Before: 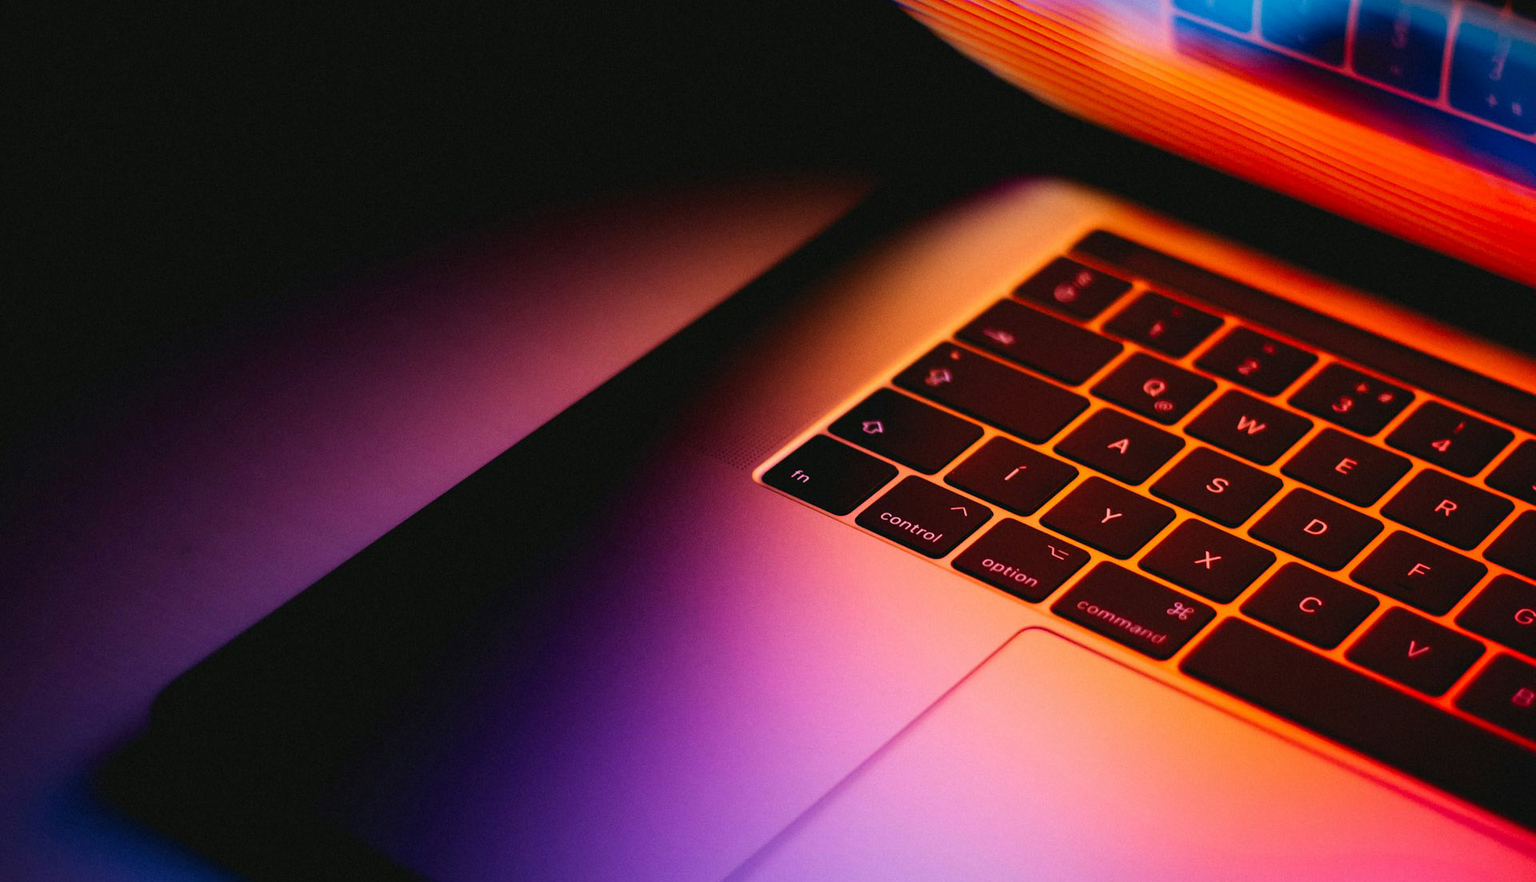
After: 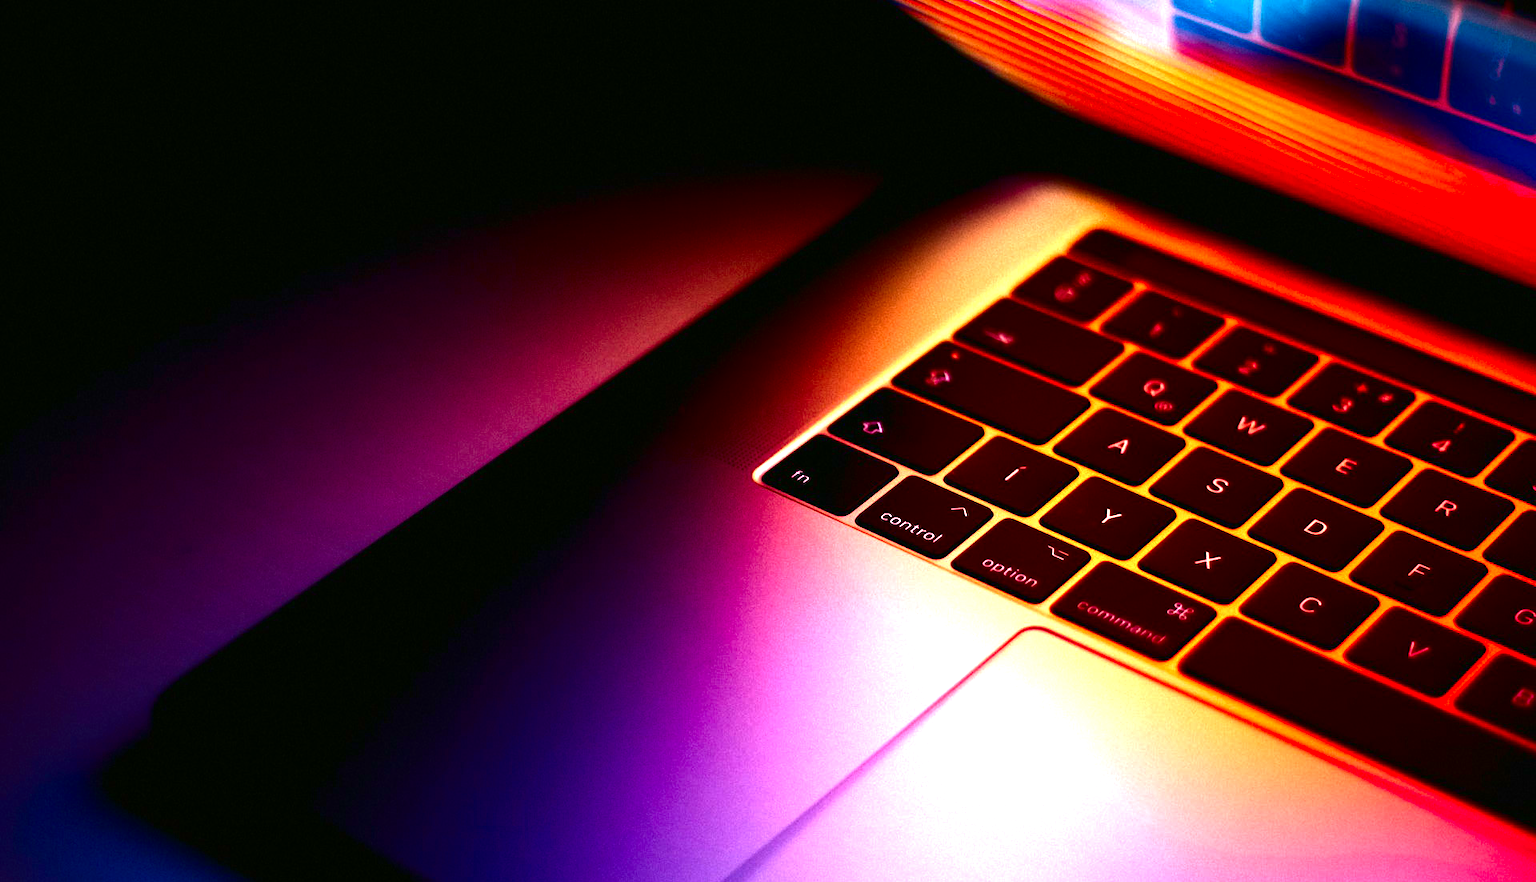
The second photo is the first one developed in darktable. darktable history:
contrast brightness saturation: brightness -0.52
exposure: black level correction 0, exposure 1.4 EV, compensate highlight preservation false
